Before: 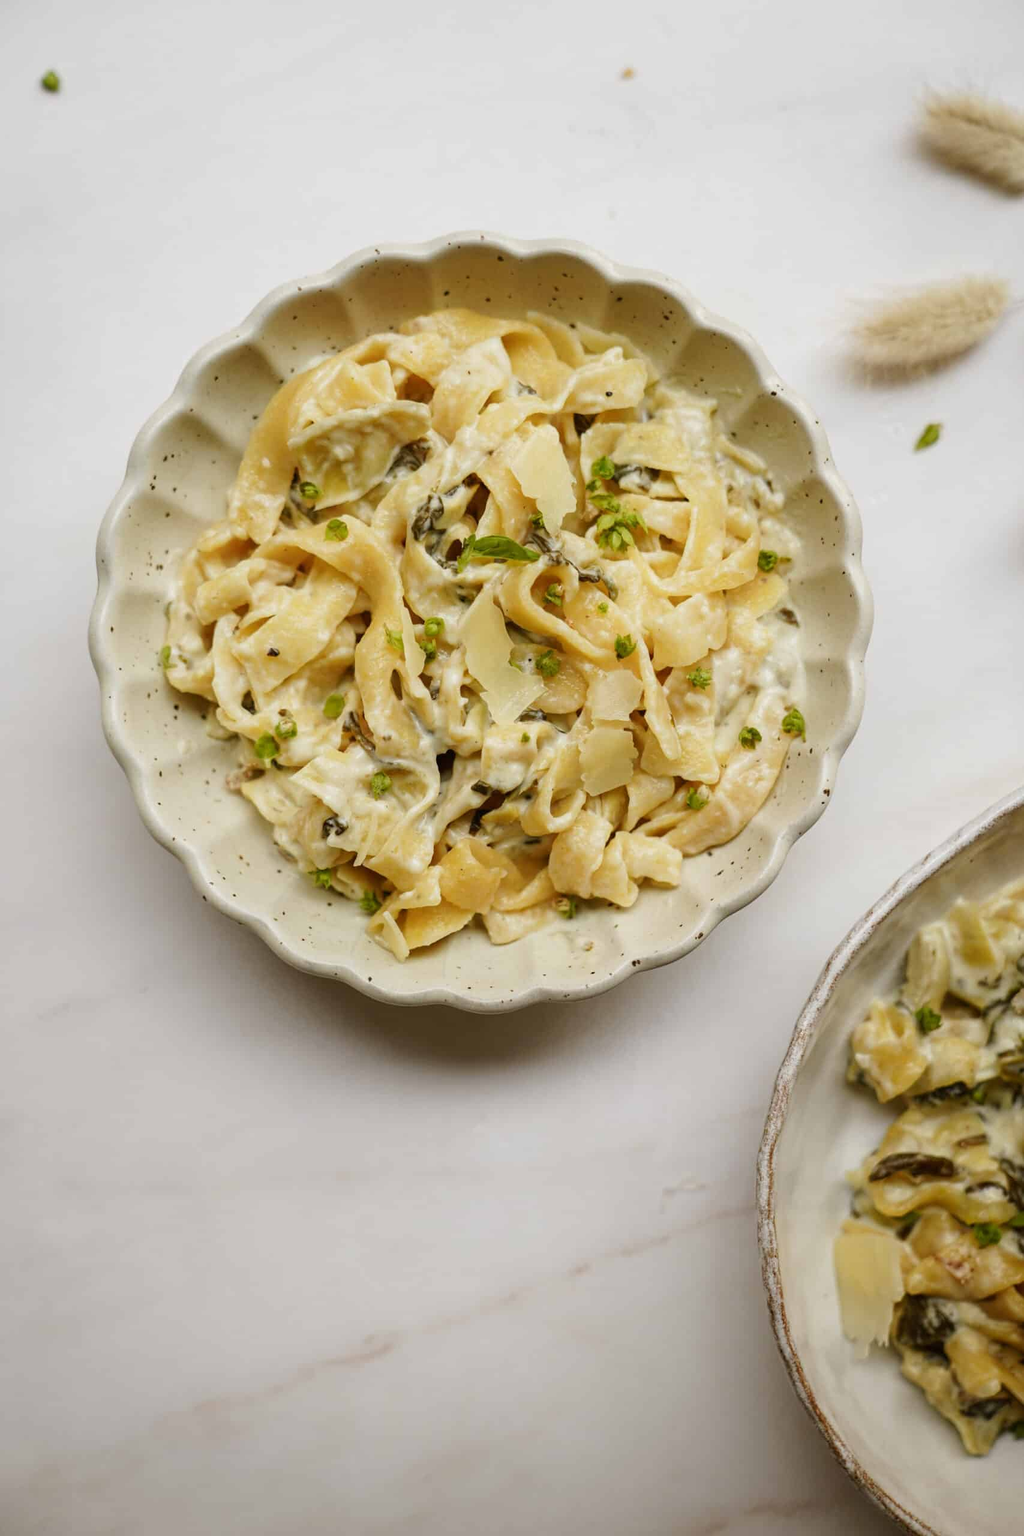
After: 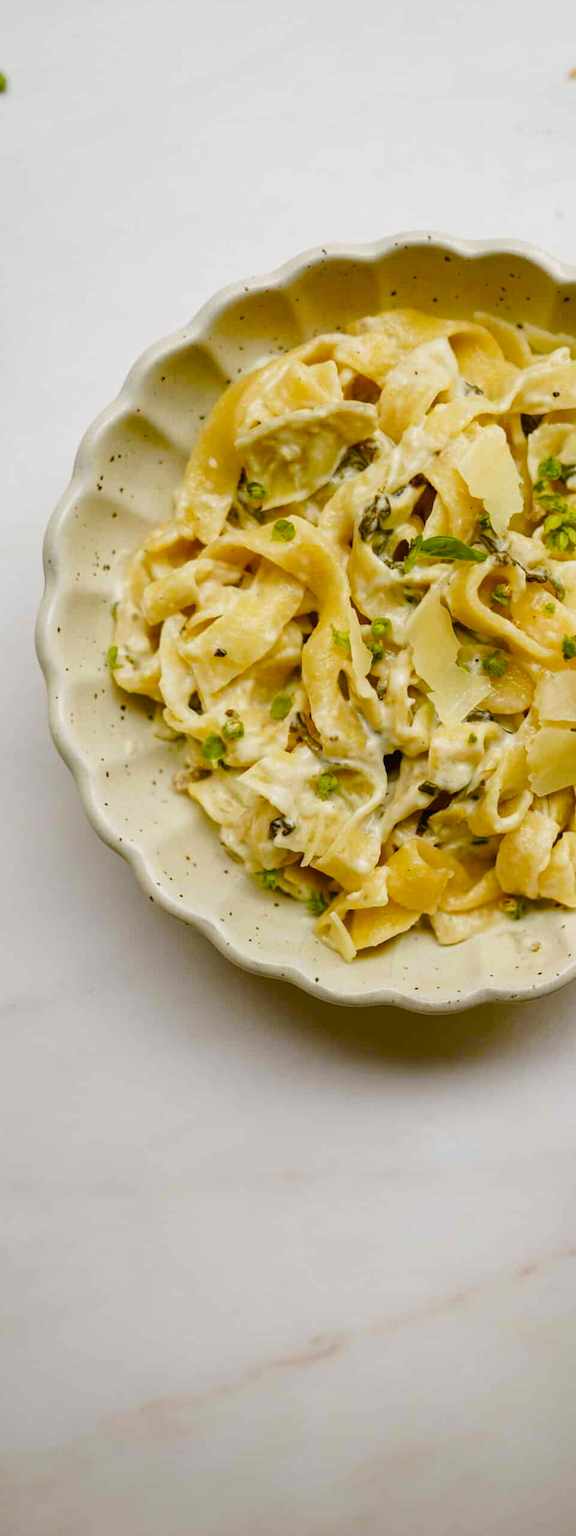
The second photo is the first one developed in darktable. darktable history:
color balance rgb: shadows lift › chroma 2.048%, shadows lift › hue 216.05°, linear chroma grading › shadows -1.552%, linear chroma grading › highlights -14.686%, linear chroma grading › global chroma -9.439%, linear chroma grading › mid-tones -10.116%, perceptual saturation grading › global saturation 34.653%, perceptual saturation grading › highlights -29.974%, perceptual saturation grading › shadows 34.89%, global vibrance 50.373%
crop: left 5.253%, right 38.429%
exposure: compensate exposure bias true, compensate highlight preservation false
